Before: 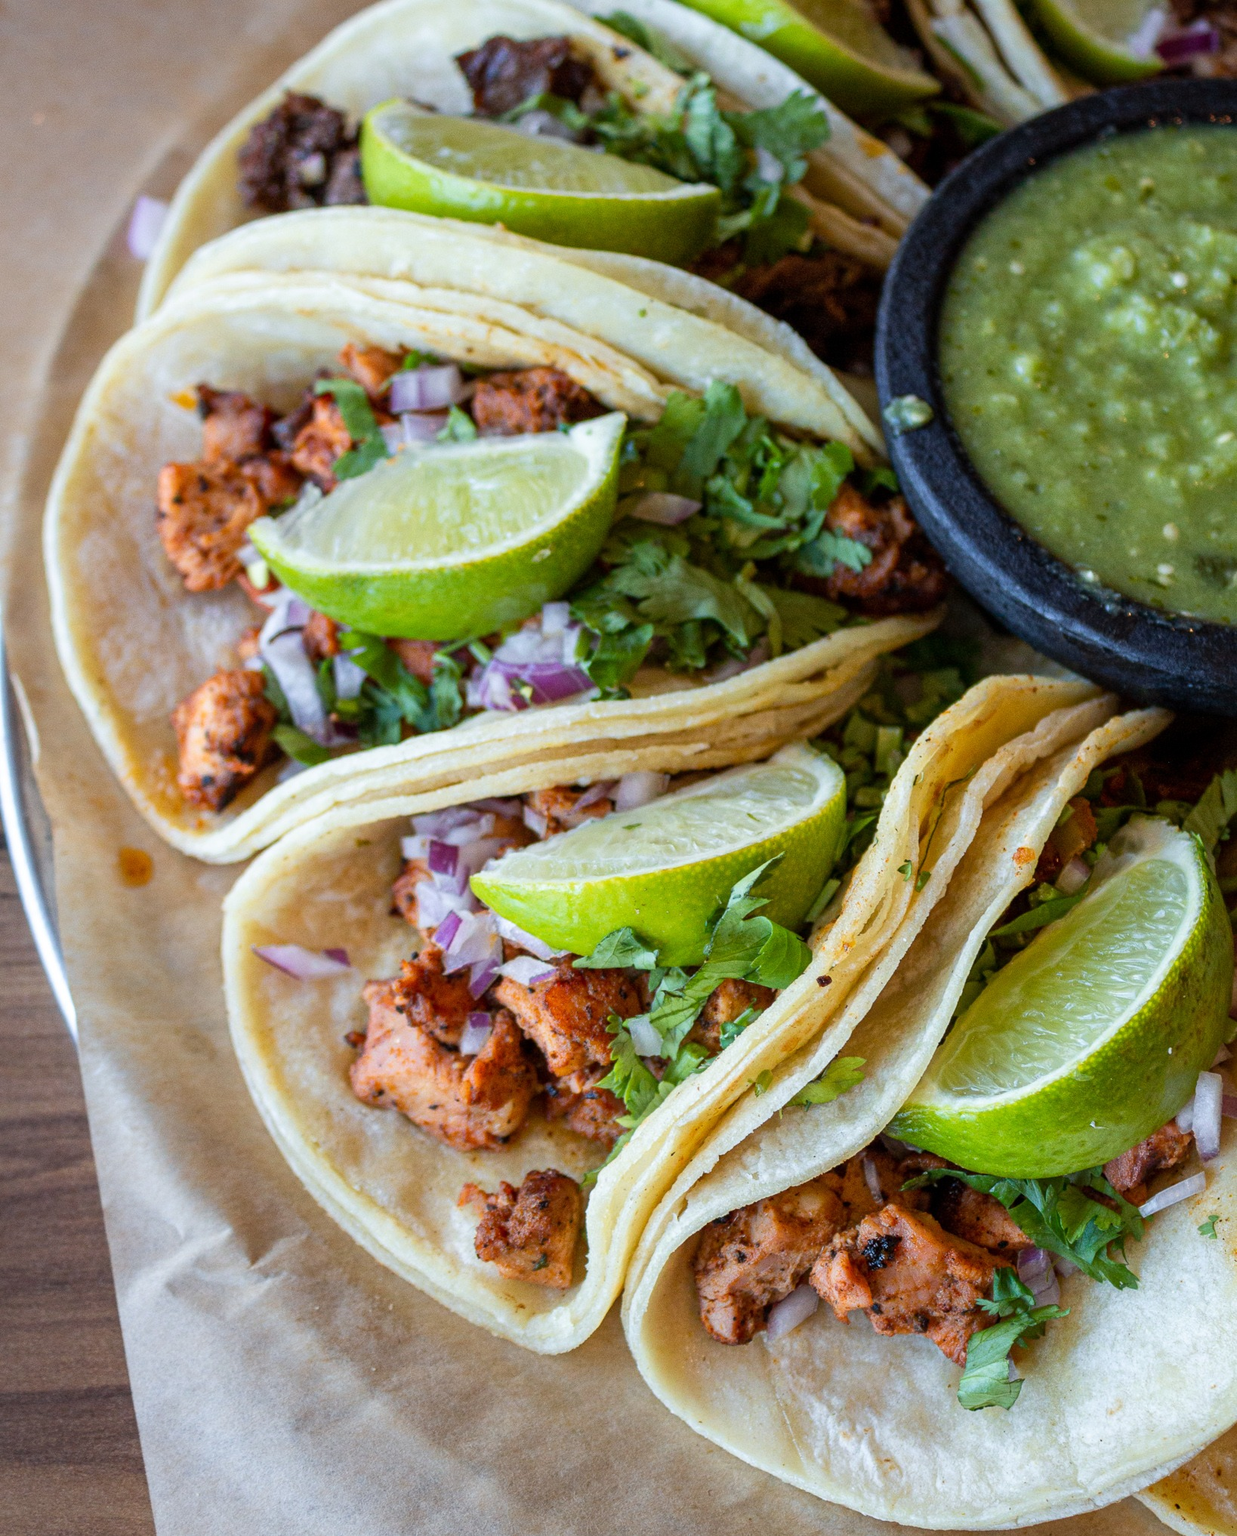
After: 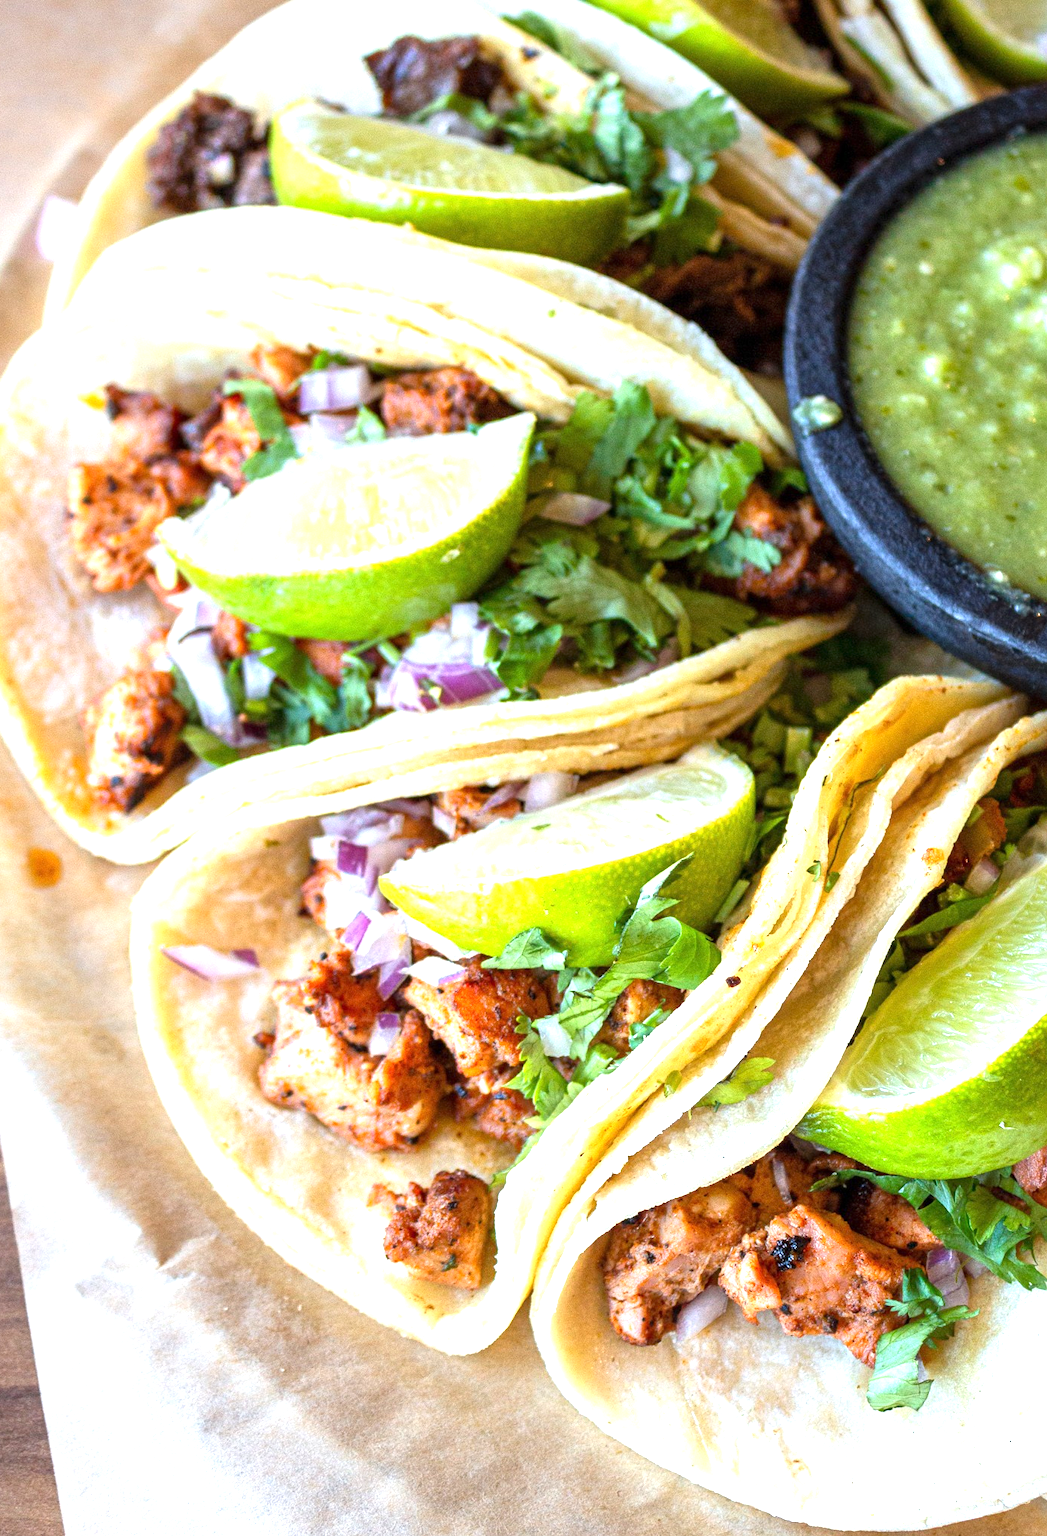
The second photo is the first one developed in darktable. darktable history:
crop: left 7.427%, right 7.866%
exposure: exposure 1.23 EV, compensate highlight preservation false
